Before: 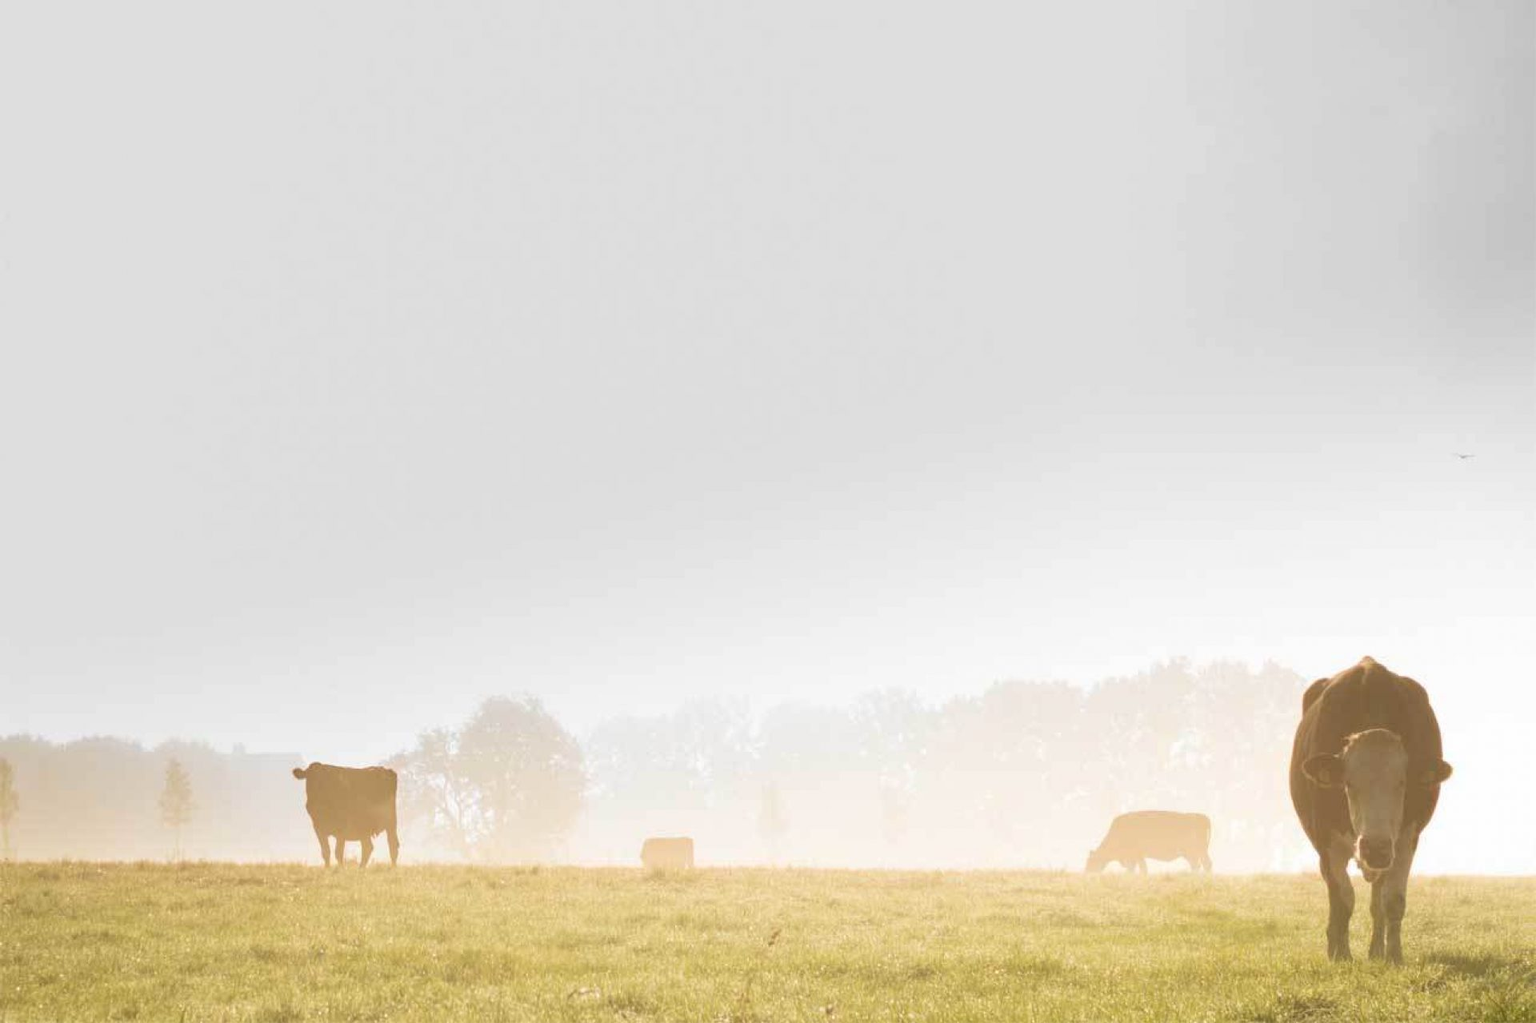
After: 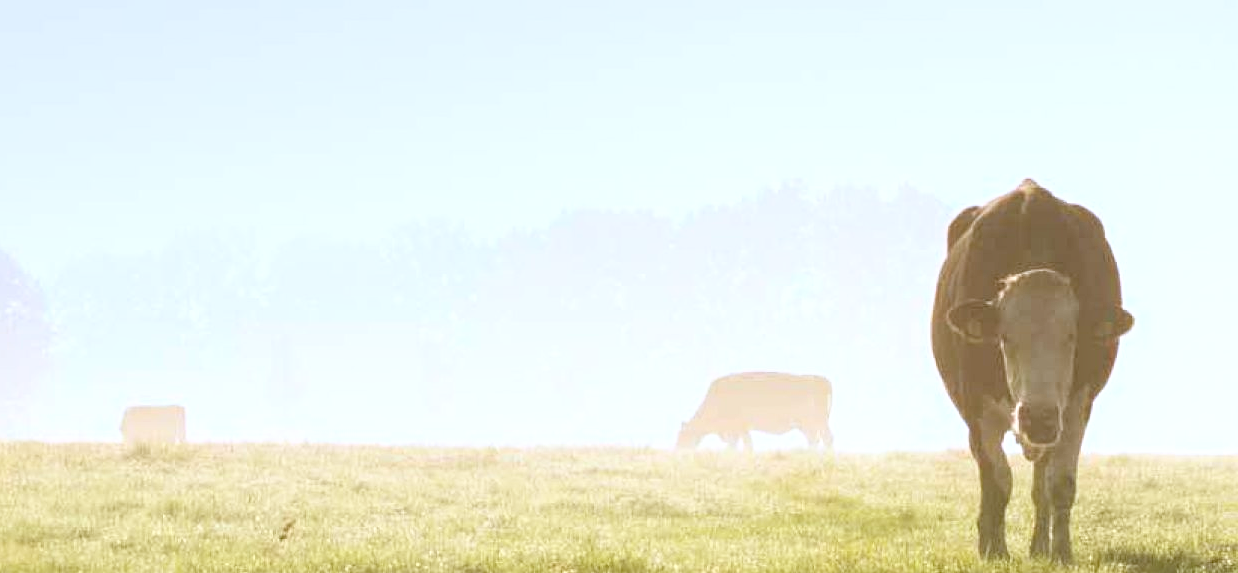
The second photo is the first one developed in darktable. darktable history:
local contrast: detail 130%
sharpen: amount 0.2
crop and rotate: left 35.509%, top 50.238%, bottom 4.934%
base curve: curves: ch0 [(0, 0) (0.666, 0.806) (1, 1)]
white balance: red 0.948, green 1.02, blue 1.176
haze removal: compatibility mode true, adaptive false
